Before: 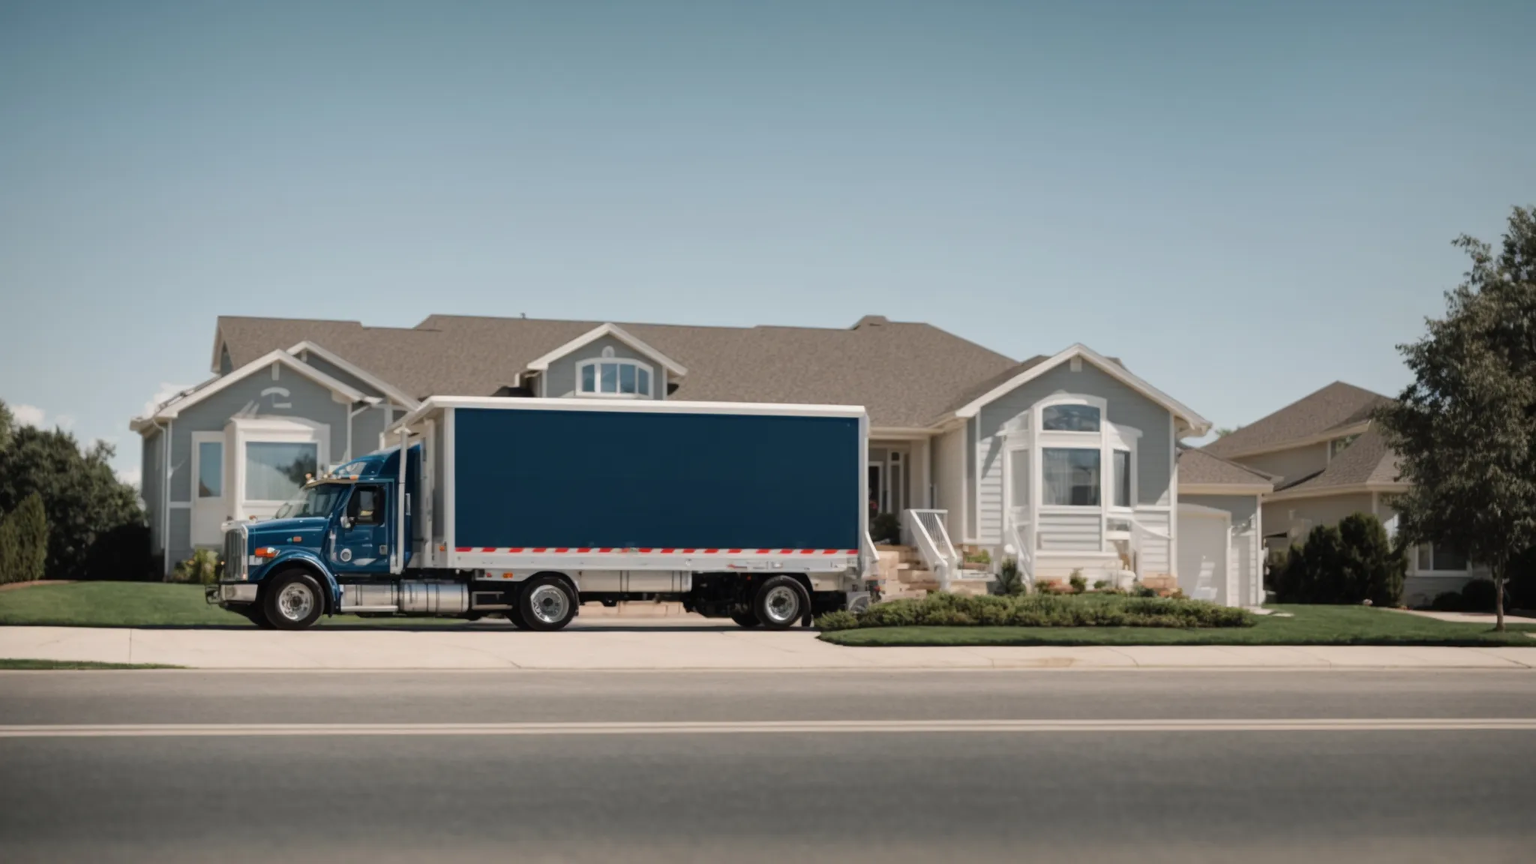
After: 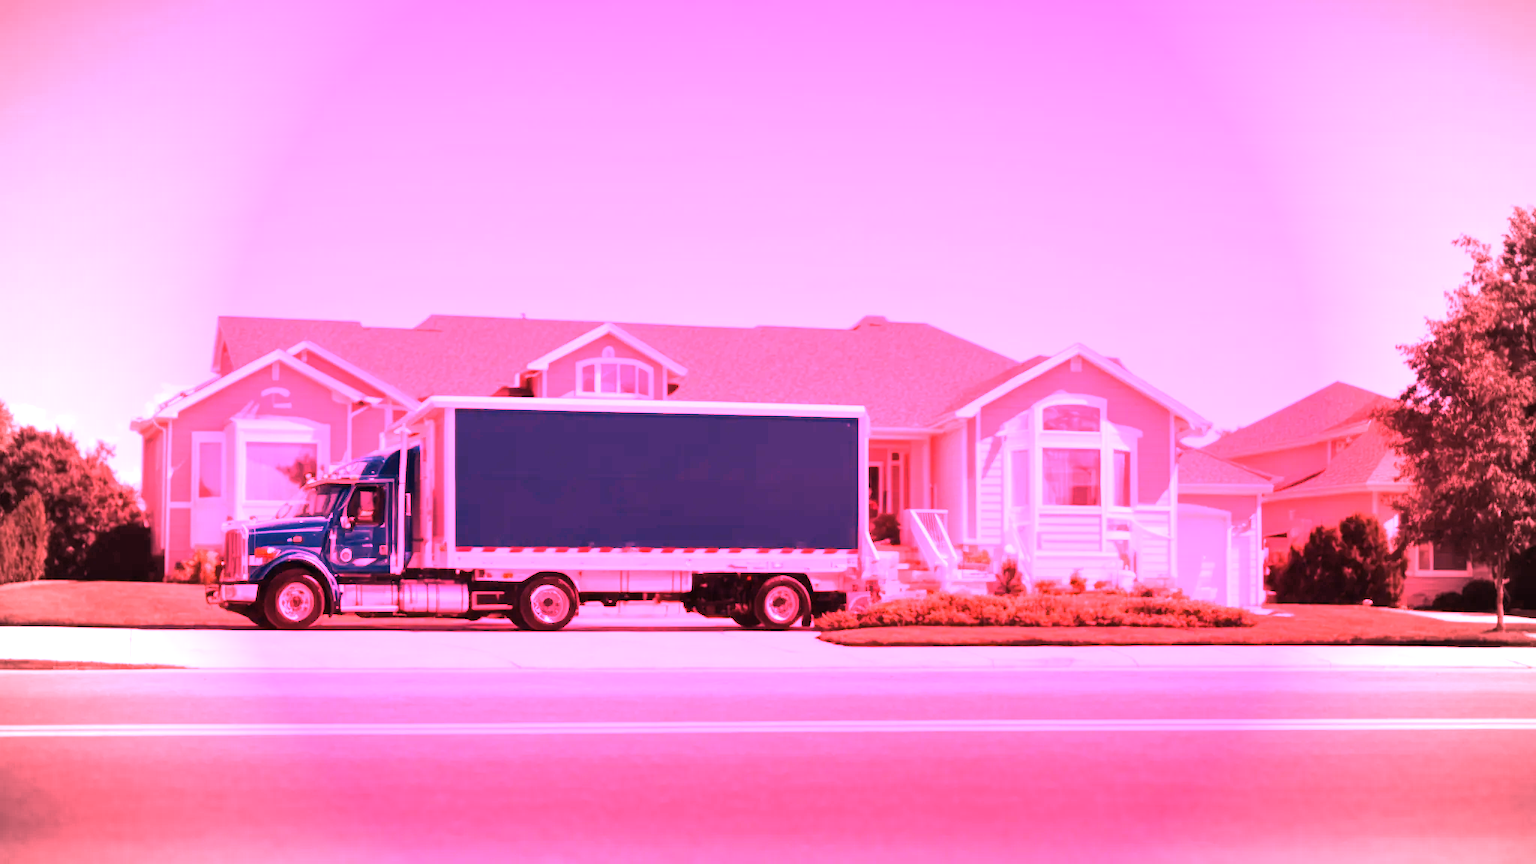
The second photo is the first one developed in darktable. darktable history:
vignetting: fall-off start 71.74%
white balance: red 4.26, blue 1.802
